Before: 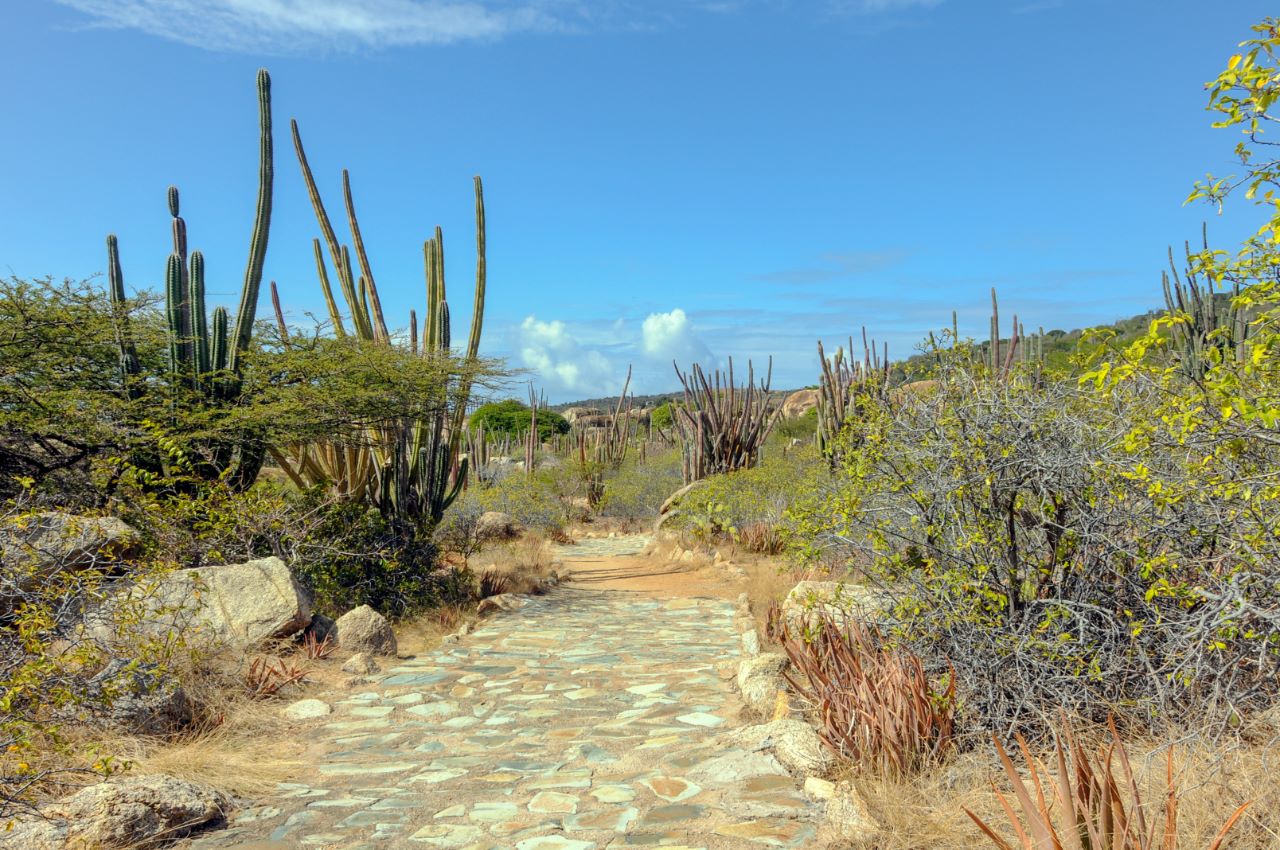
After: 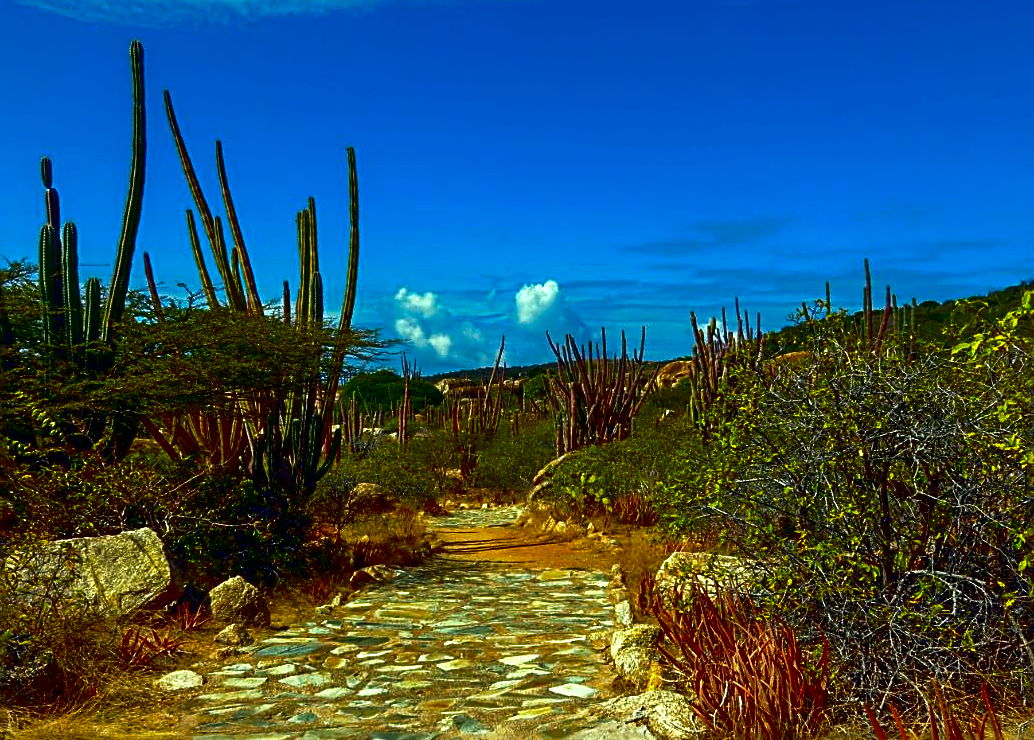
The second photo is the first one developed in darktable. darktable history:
sharpen: radius 2.546, amount 0.643
exposure: exposure 0.129 EV, compensate highlight preservation false
crop: left 9.93%, top 3.48%, right 9.261%, bottom 9.379%
contrast brightness saturation: brightness -0.996, saturation 0.98
